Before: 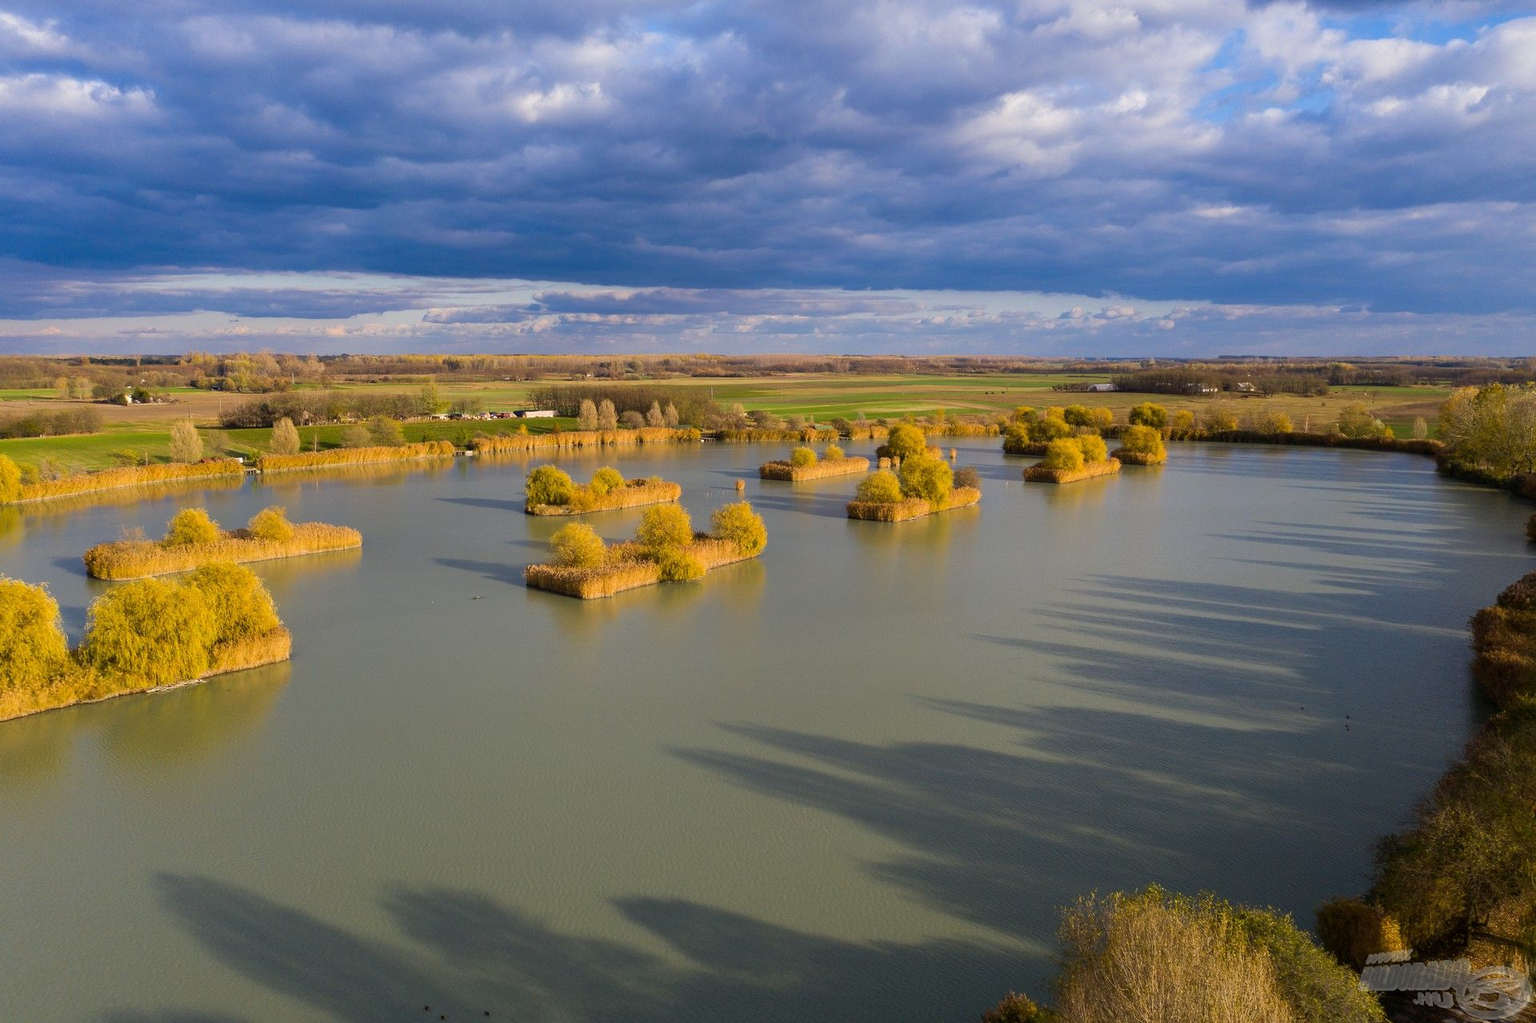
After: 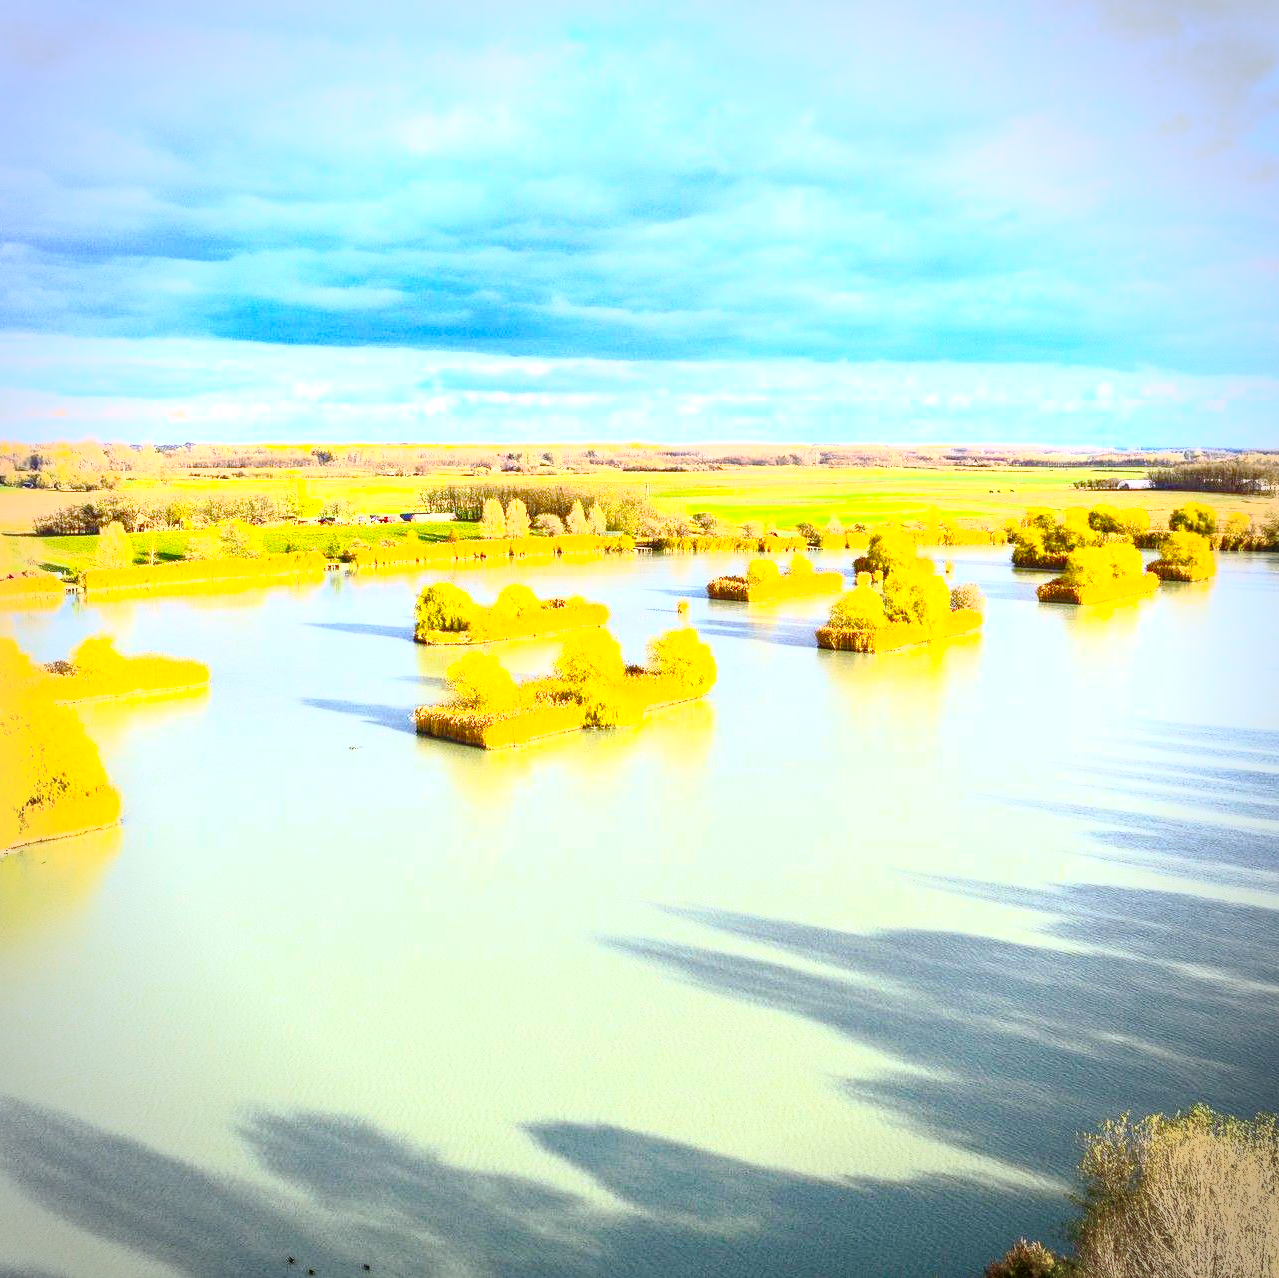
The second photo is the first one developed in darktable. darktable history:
local contrast: on, module defaults
exposure: black level correction 0, exposure 0.9 EV, compensate highlight preservation false
white balance: red 0.925, blue 1.046
tone curve: curves: ch0 [(0, 0) (0.003, 0.012) (0.011, 0.014) (0.025, 0.019) (0.044, 0.028) (0.069, 0.039) (0.1, 0.056) (0.136, 0.093) (0.177, 0.147) (0.224, 0.214) (0.277, 0.29) (0.335, 0.381) (0.399, 0.476) (0.468, 0.557) (0.543, 0.635) (0.623, 0.697) (0.709, 0.764) (0.801, 0.831) (0.898, 0.917) (1, 1)], preserve colors none
contrast brightness saturation: contrast 1, brightness 1, saturation 1
vignetting: fall-off start 79.88%
crop and rotate: left 12.648%, right 20.685%
